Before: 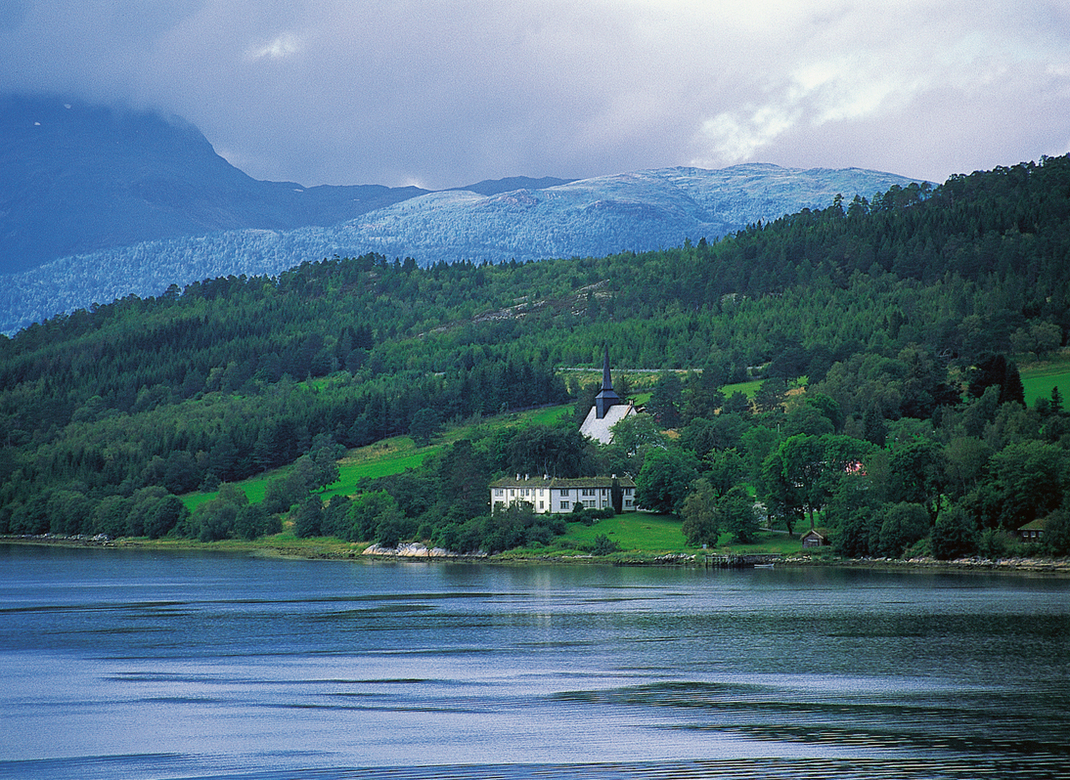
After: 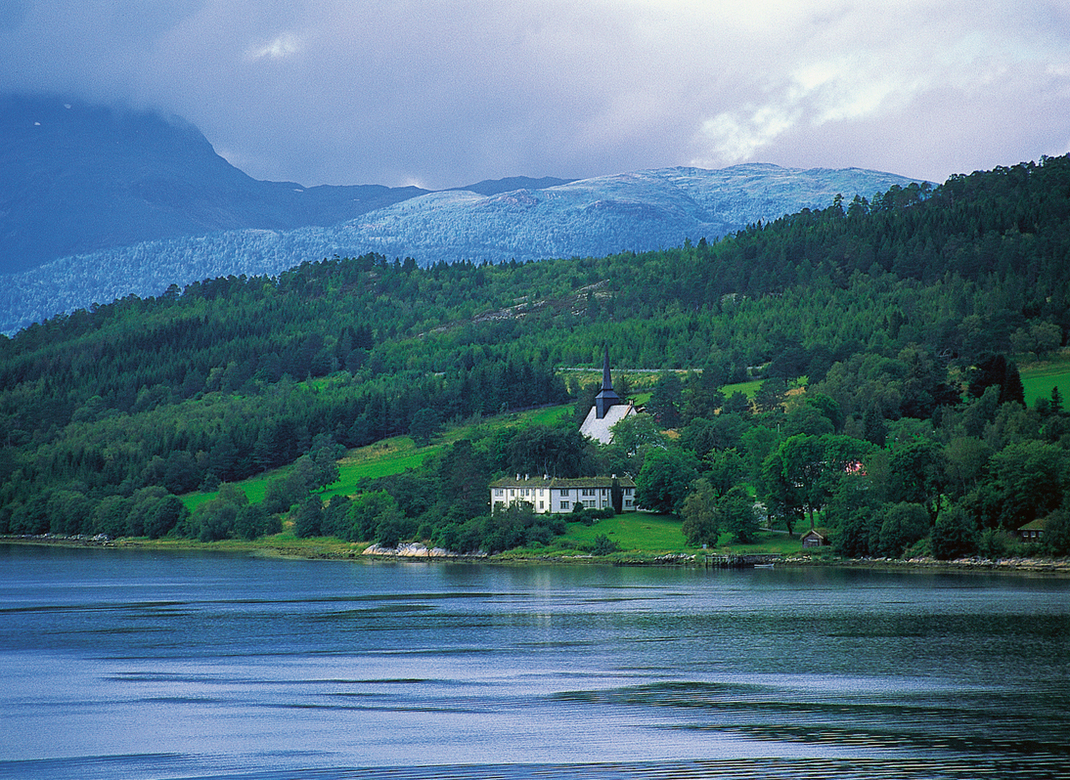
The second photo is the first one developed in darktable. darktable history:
velvia: strength 17.31%
